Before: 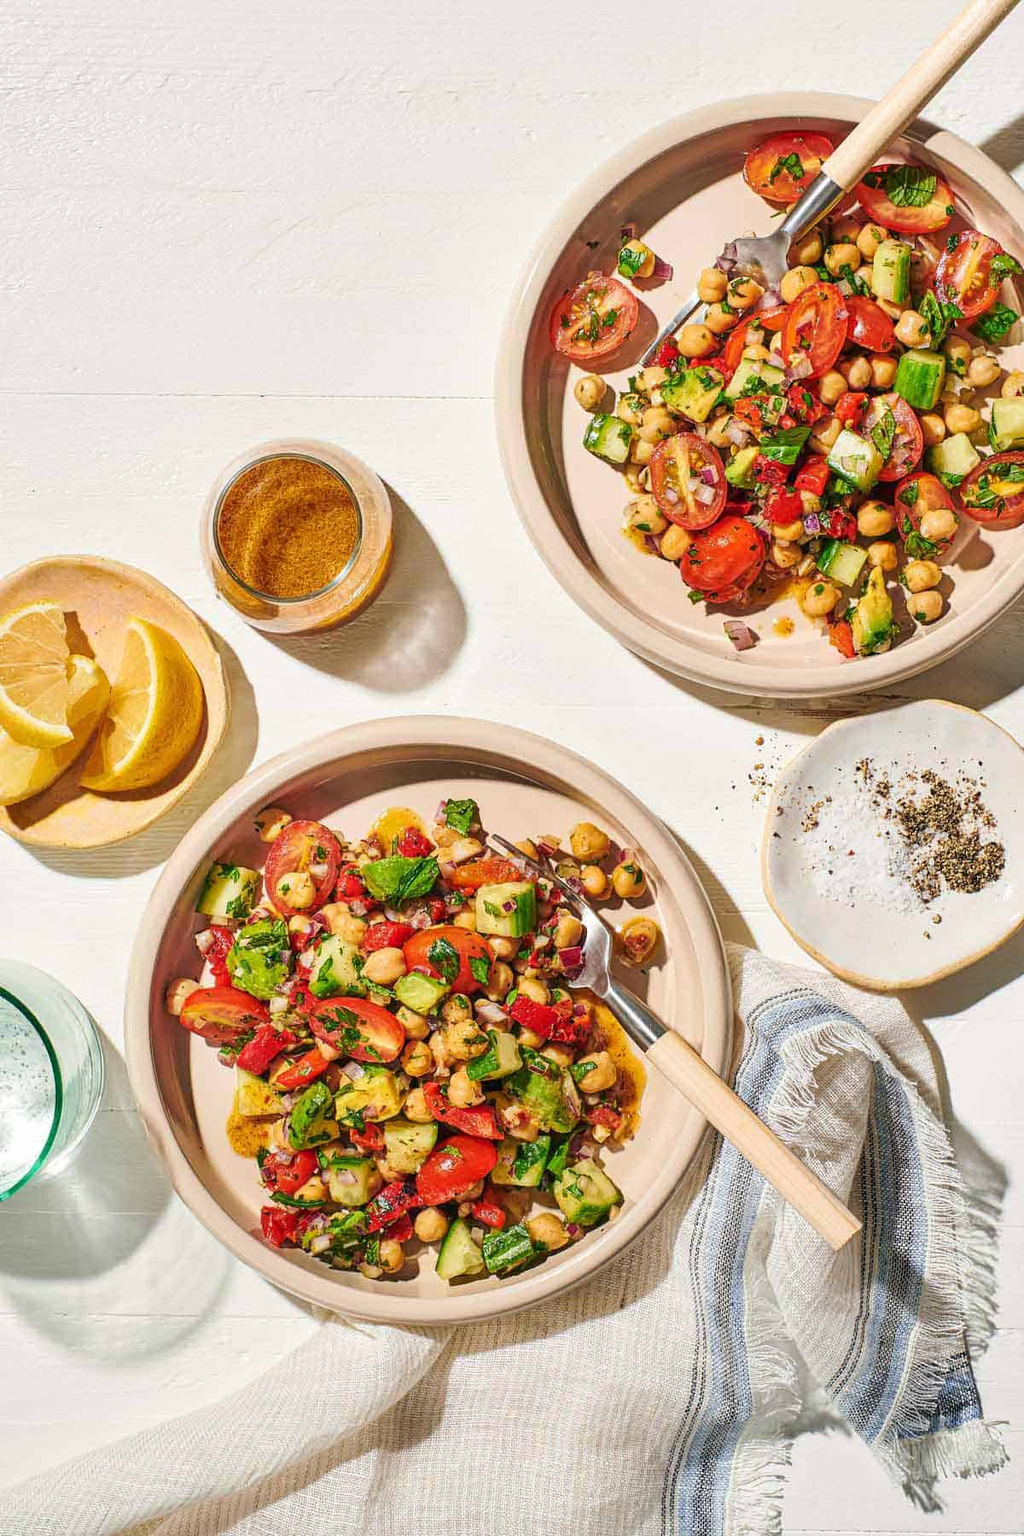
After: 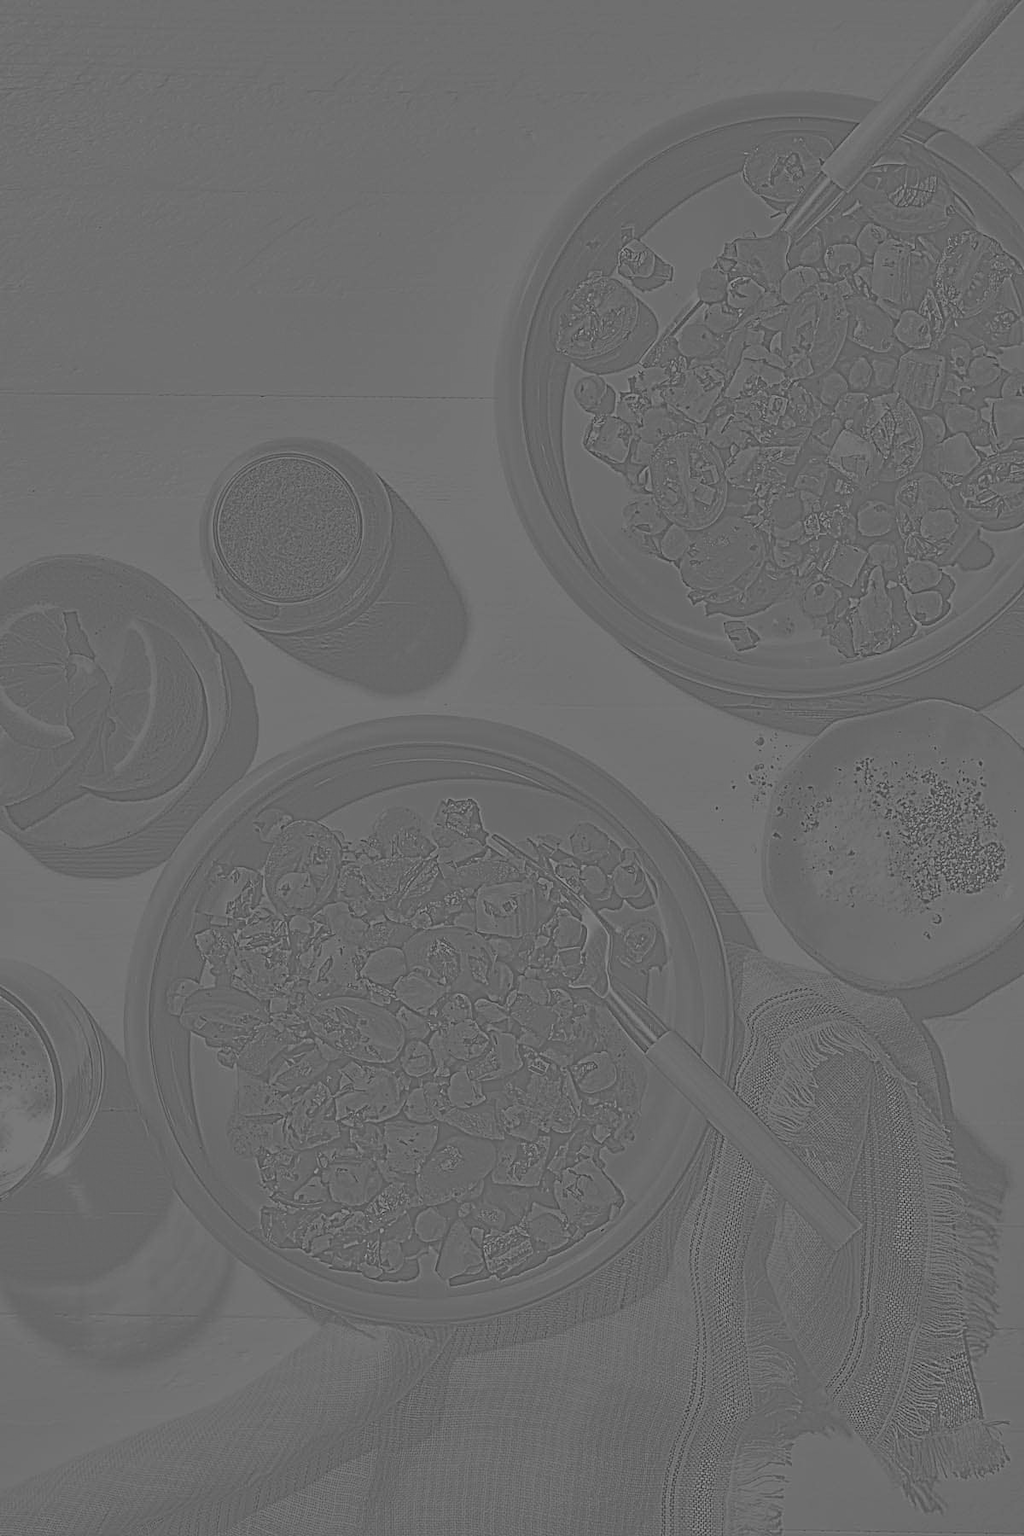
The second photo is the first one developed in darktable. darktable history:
split-toning: shadows › hue 351.18°, shadows › saturation 0.86, highlights › hue 218.82°, highlights › saturation 0.73, balance -19.167
tone equalizer: -8 EV -0.75 EV, -7 EV -0.7 EV, -6 EV -0.6 EV, -5 EV -0.4 EV, -3 EV 0.4 EV, -2 EV 0.6 EV, -1 EV 0.7 EV, +0 EV 0.75 EV, edges refinement/feathering 500, mask exposure compensation -1.57 EV, preserve details no
highpass: sharpness 9.84%, contrast boost 9.94%
rgb curve: curves: ch0 [(0, 0.186) (0.314, 0.284) (0.775, 0.708) (1, 1)], compensate middle gray true, preserve colors none
shadows and highlights: soften with gaussian
